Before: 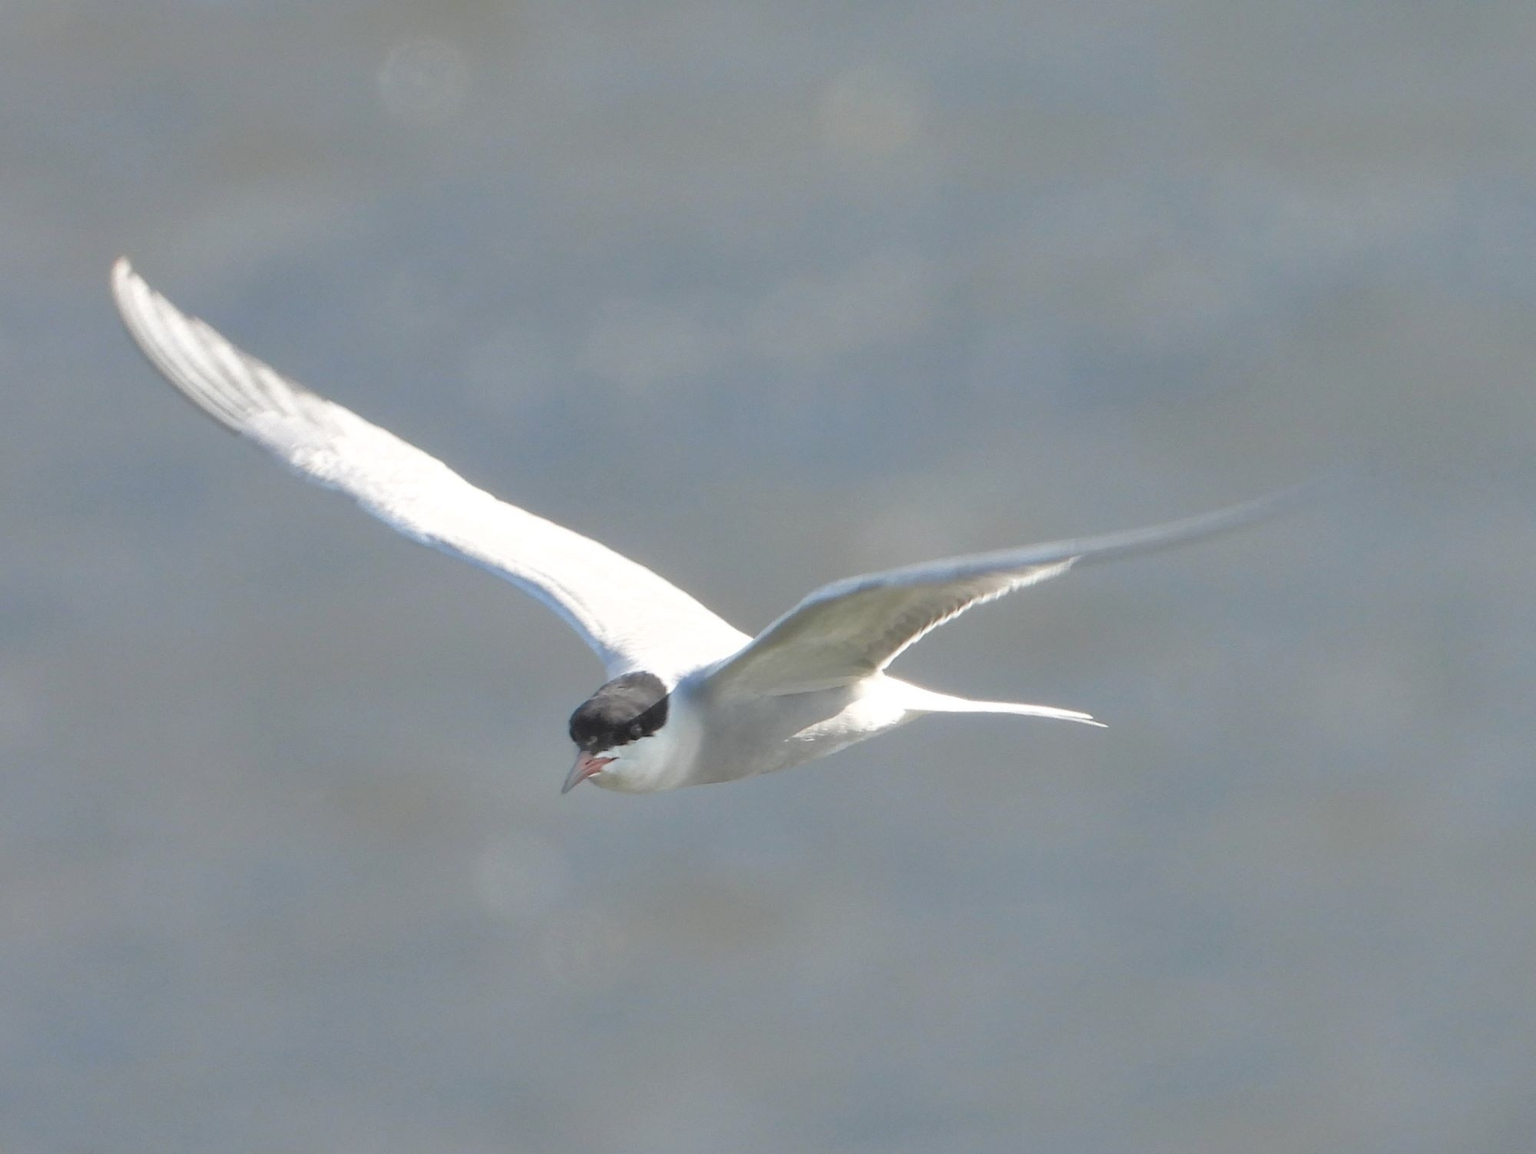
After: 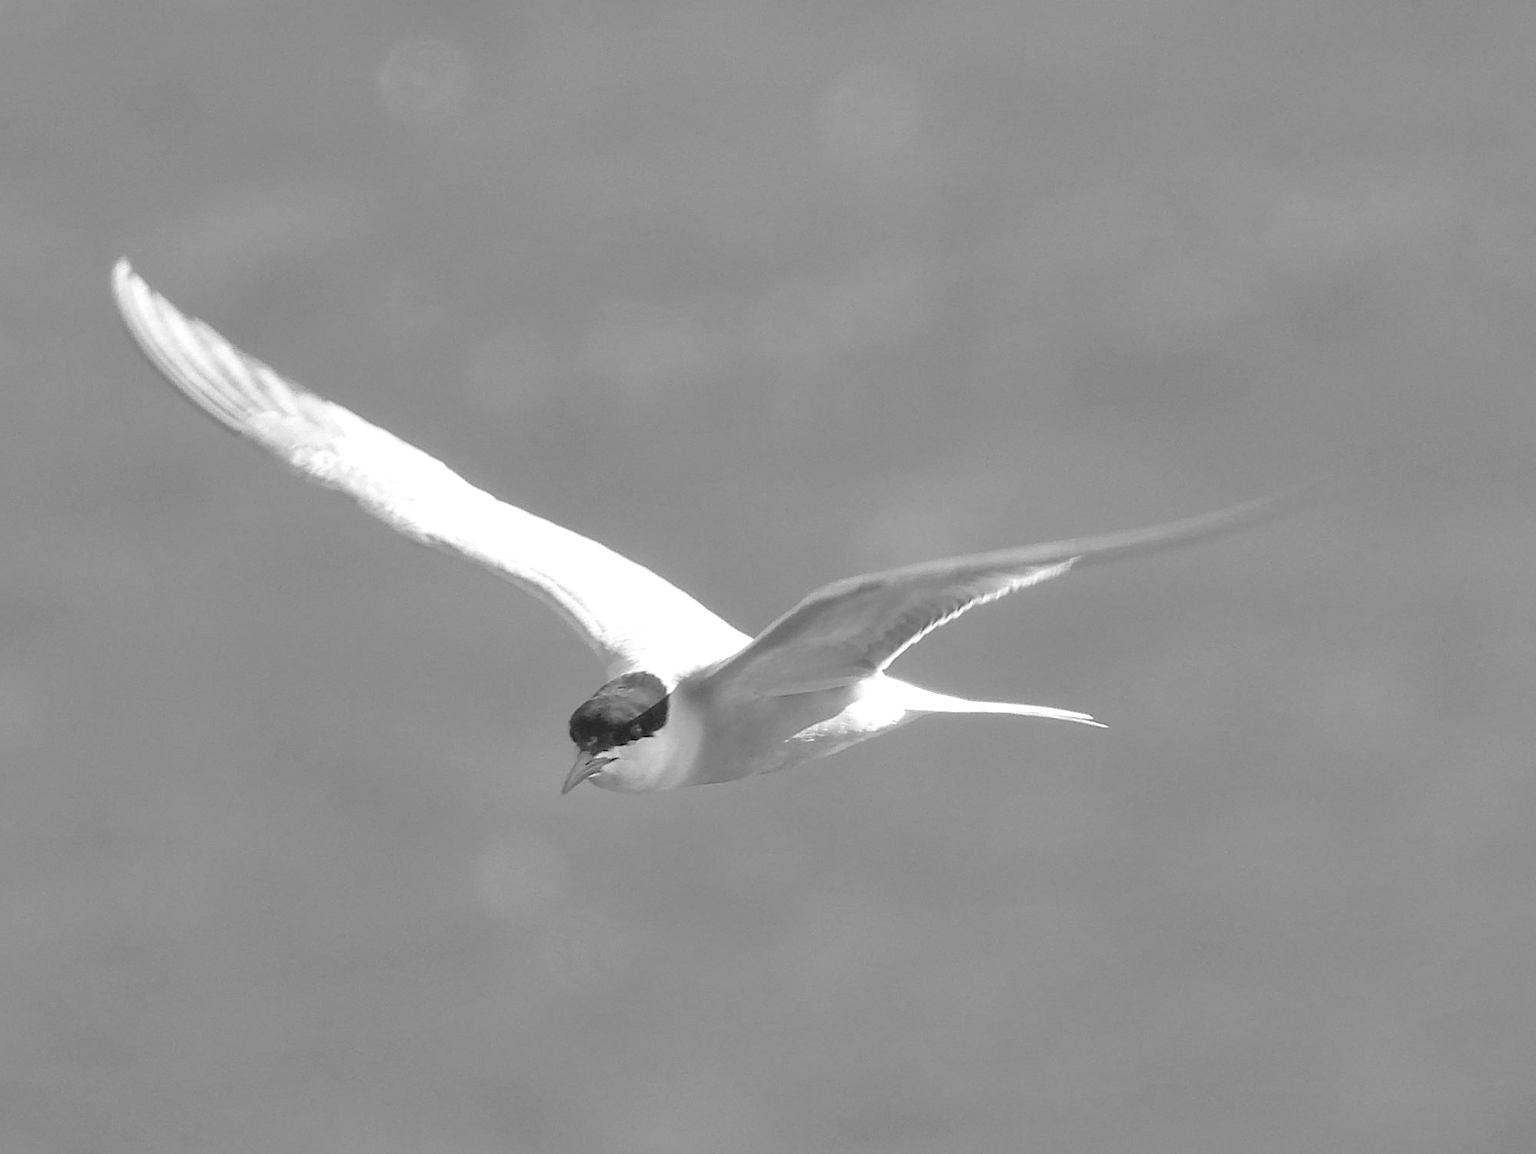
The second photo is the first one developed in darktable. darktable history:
monochrome: on, module defaults
sharpen: on, module defaults
white balance: red 1.123, blue 0.83
